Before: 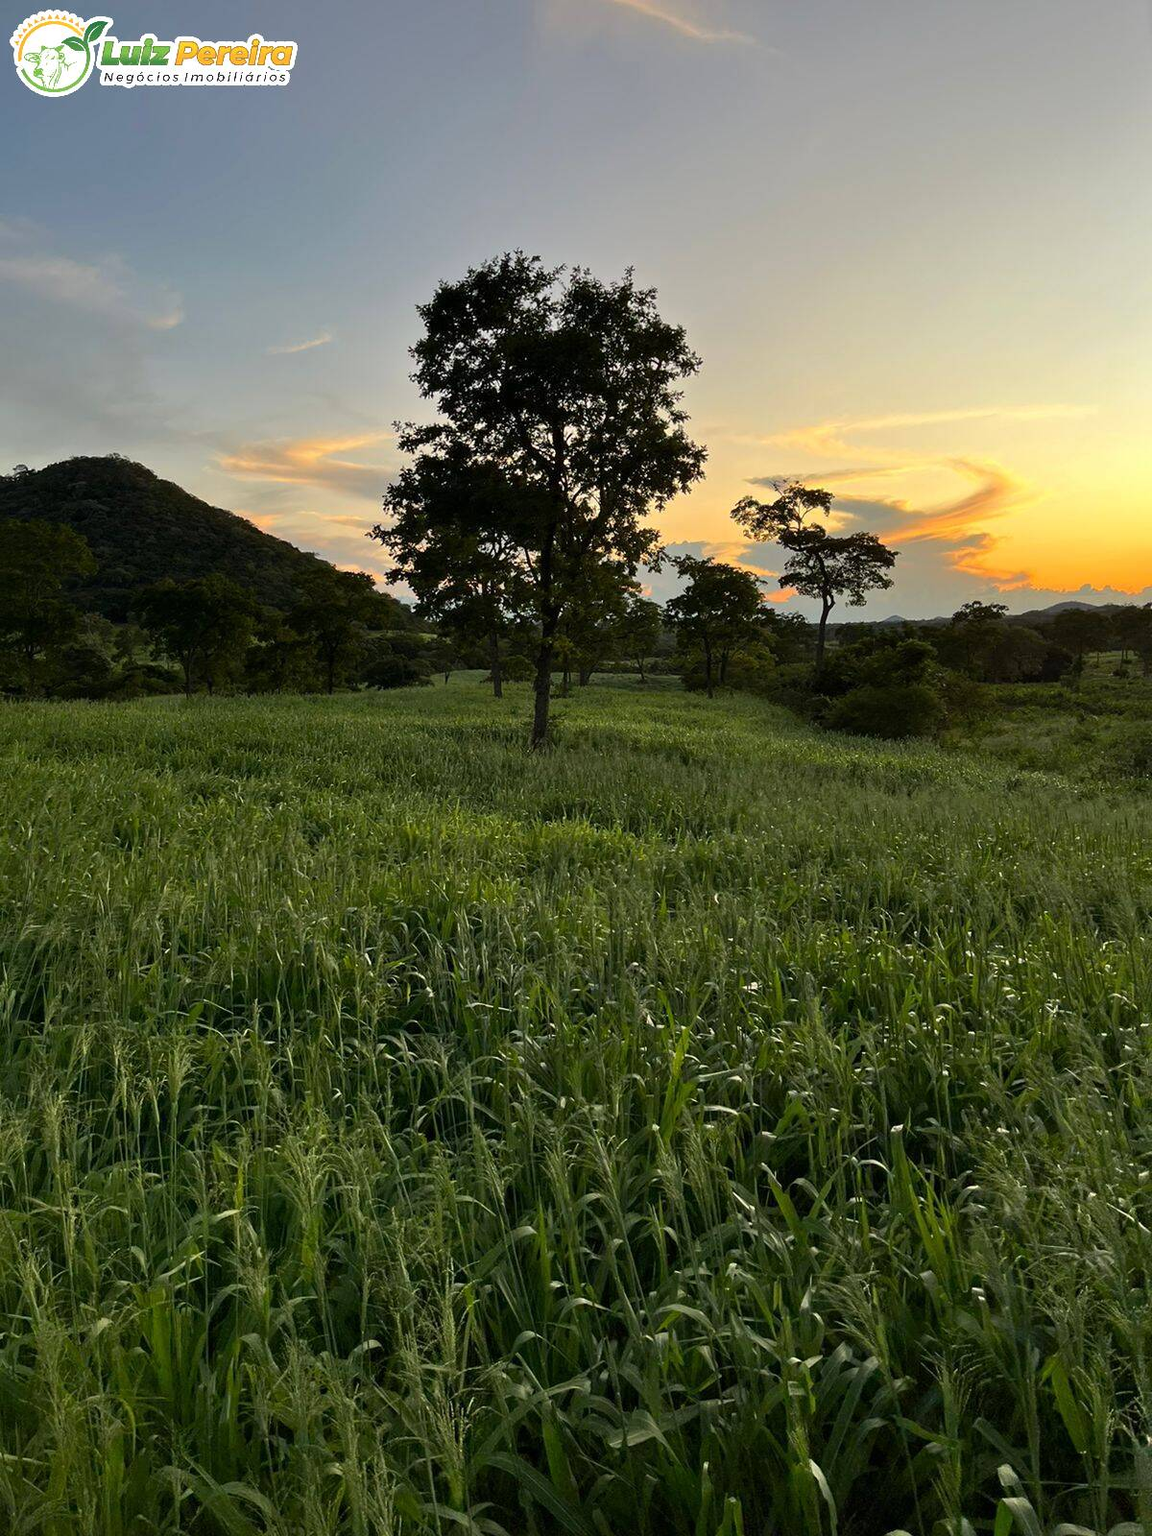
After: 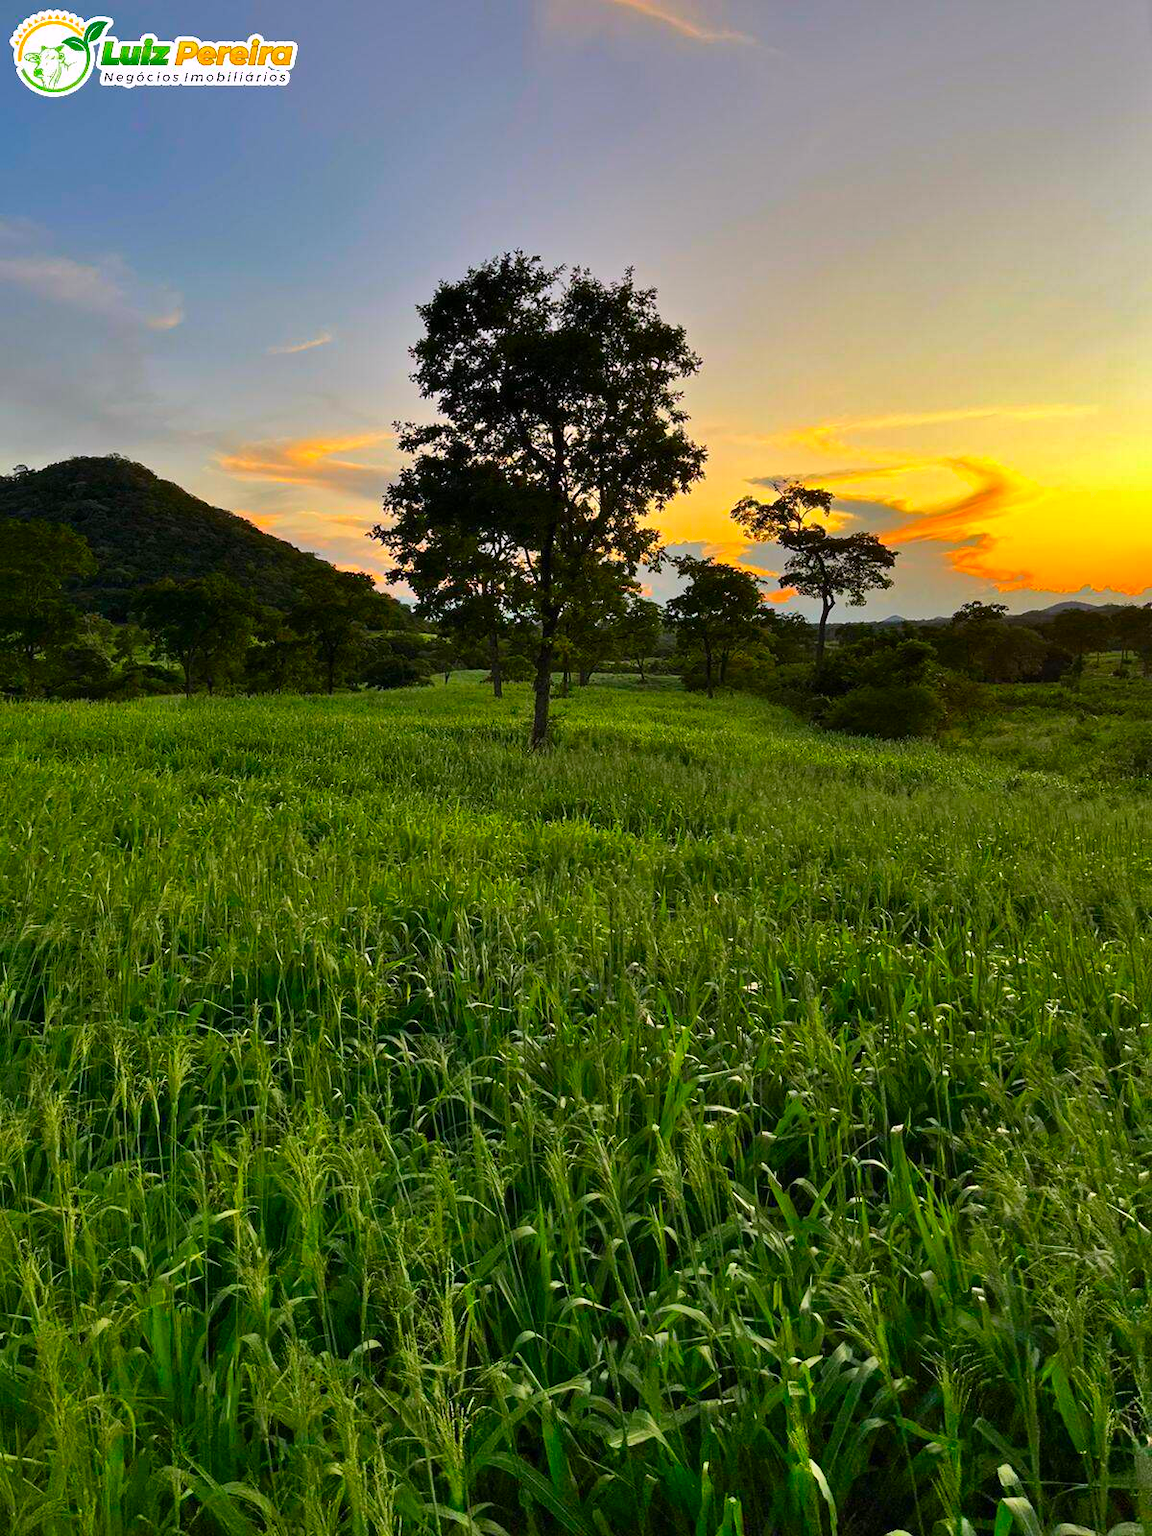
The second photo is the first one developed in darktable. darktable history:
color correction: saturation 1.8
shadows and highlights: low approximation 0.01, soften with gaussian
color calibration: illuminant custom, x 0.348, y 0.366, temperature 4940.58 K
